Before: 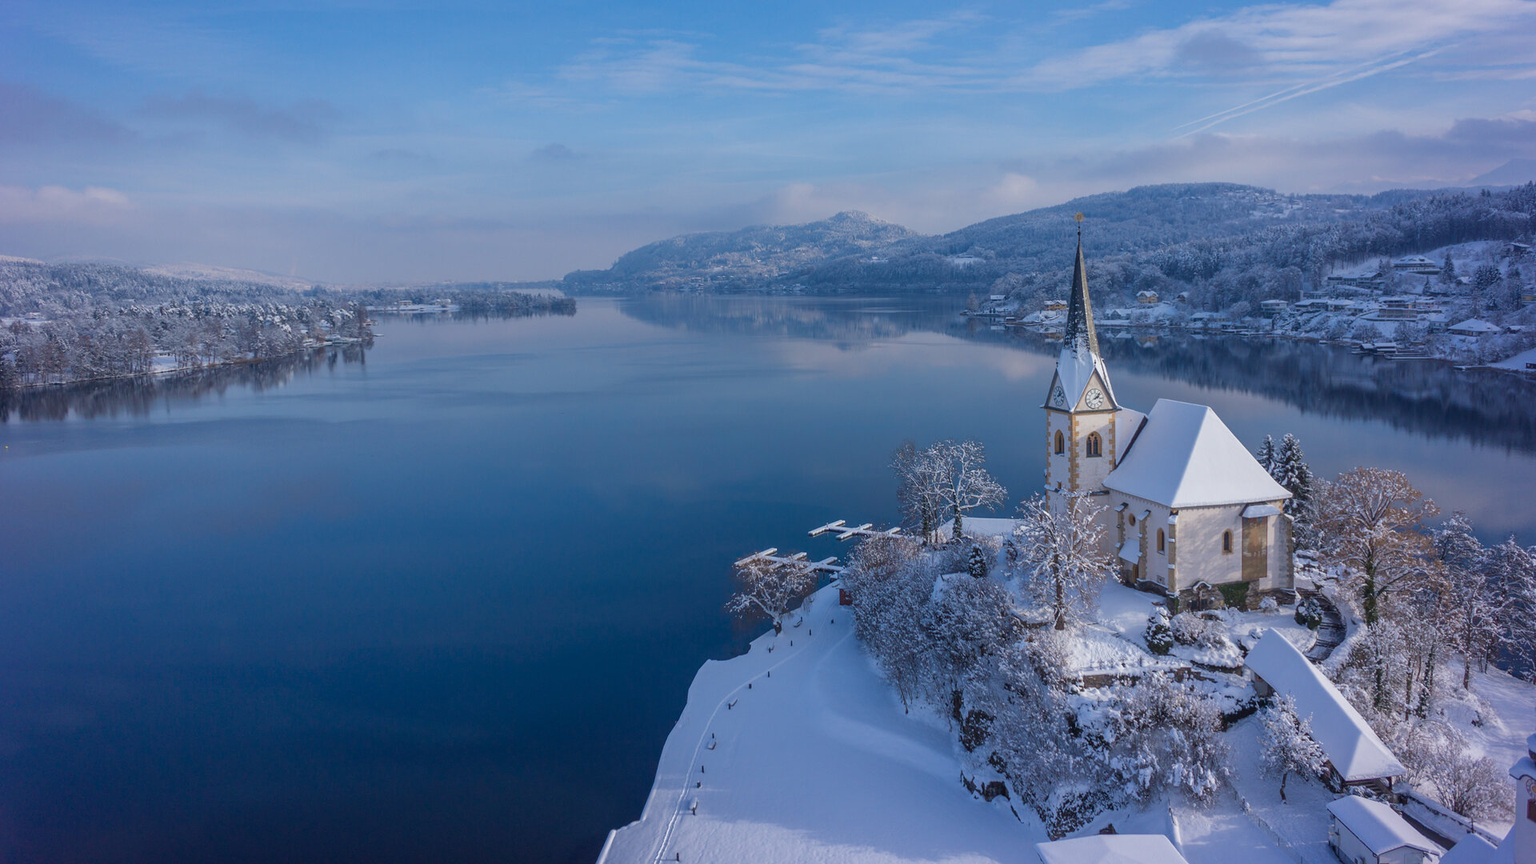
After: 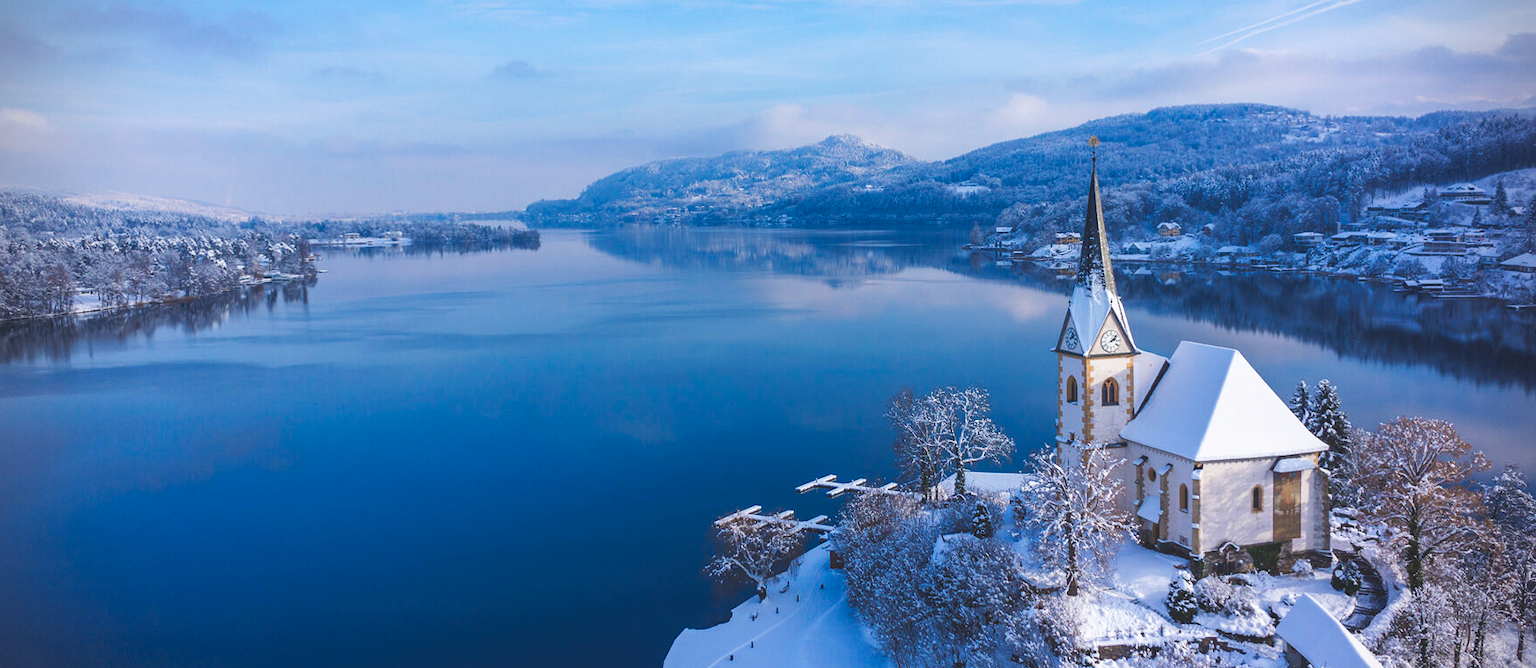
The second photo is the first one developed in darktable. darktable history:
crop: left 5.596%, top 10.314%, right 3.534%, bottom 19.395%
contrast equalizer: octaves 7, y [[0.6 ×6], [0.55 ×6], [0 ×6], [0 ×6], [0 ×6]], mix -0.1
exposure: exposure 0.3 EV, compensate highlight preservation false
tone curve: curves: ch0 [(0, 0) (0.003, 0.147) (0.011, 0.147) (0.025, 0.147) (0.044, 0.147) (0.069, 0.147) (0.1, 0.15) (0.136, 0.158) (0.177, 0.174) (0.224, 0.198) (0.277, 0.241) (0.335, 0.292) (0.399, 0.361) (0.468, 0.452) (0.543, 0.568) (0.623, 0.679) (0.709, 0.793) (0.801, 0.886) (0.898, 0.966) (1, 1)], preserve colors none
vignetting: dithering 8-bit output, unbound false
